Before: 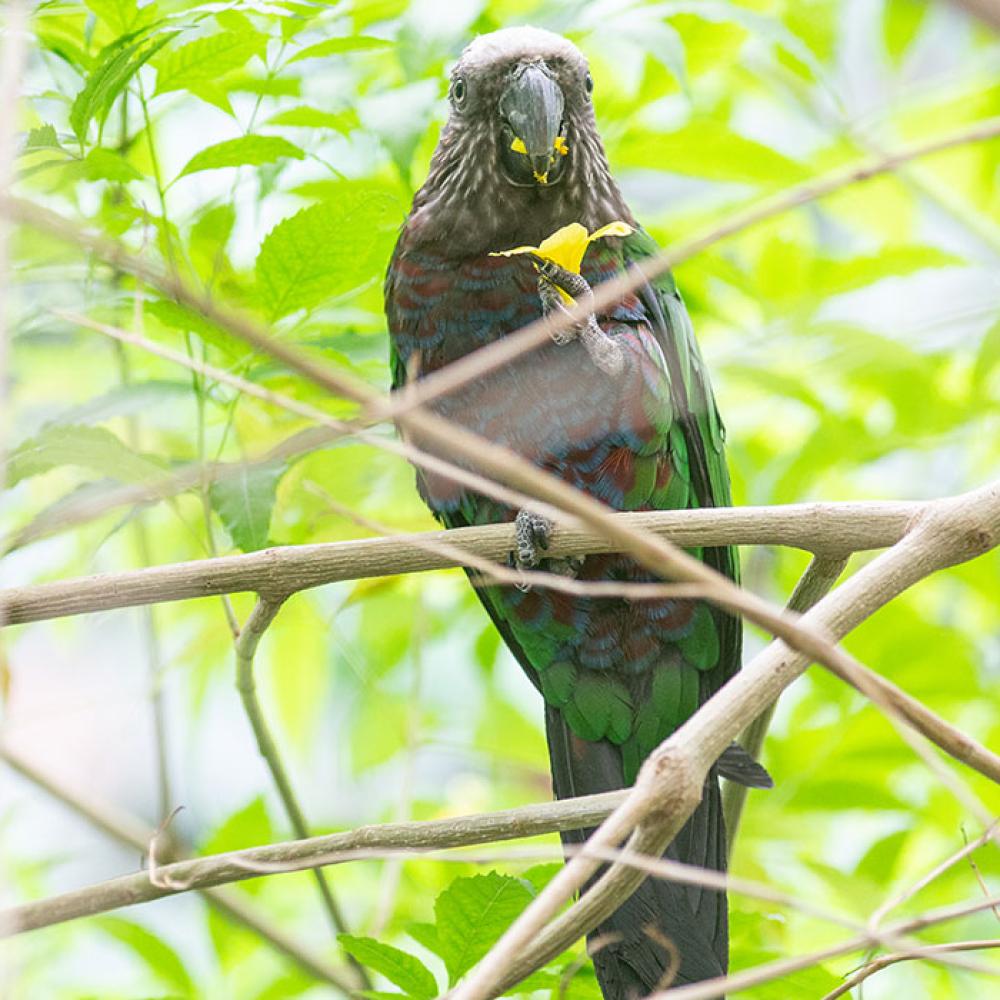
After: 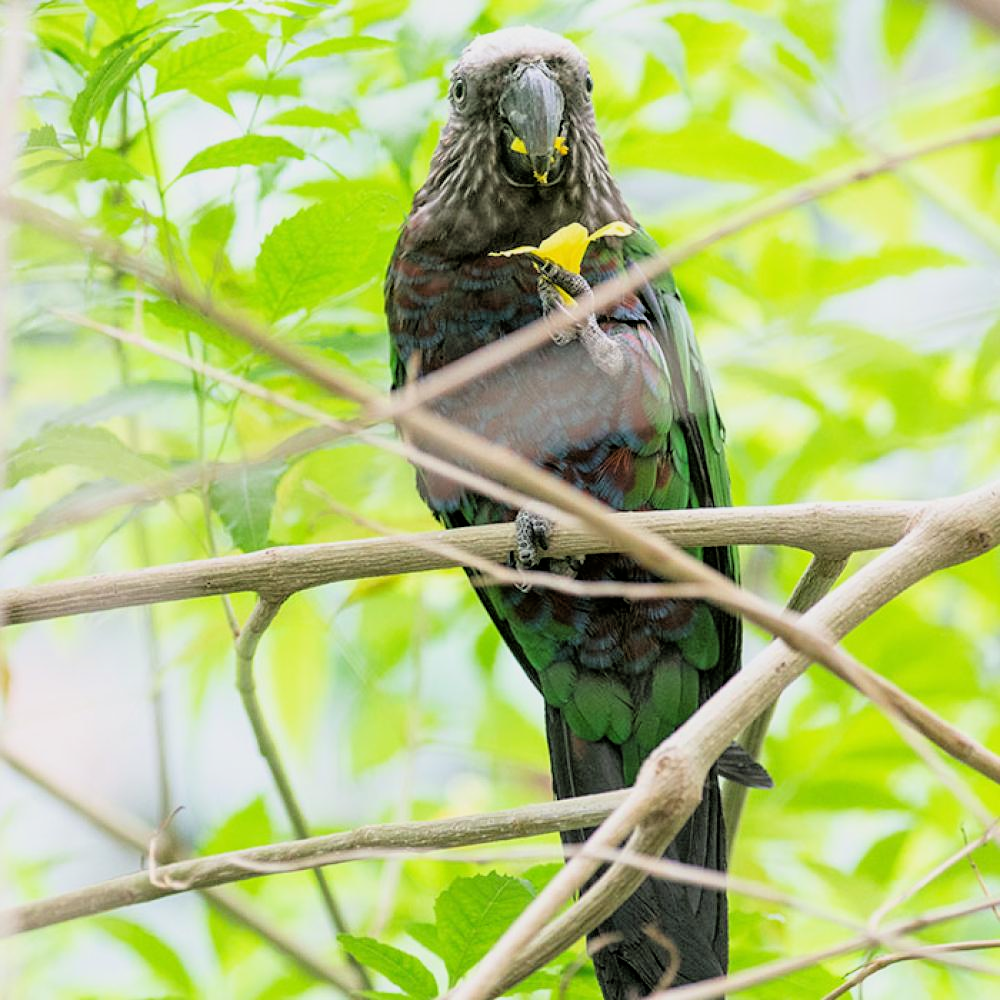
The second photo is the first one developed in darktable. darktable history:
filmic rgb: black relative exposure -3.89 EV, white relative exposure 3.14 EV, hardness 2.87, color science v6 (2022)
